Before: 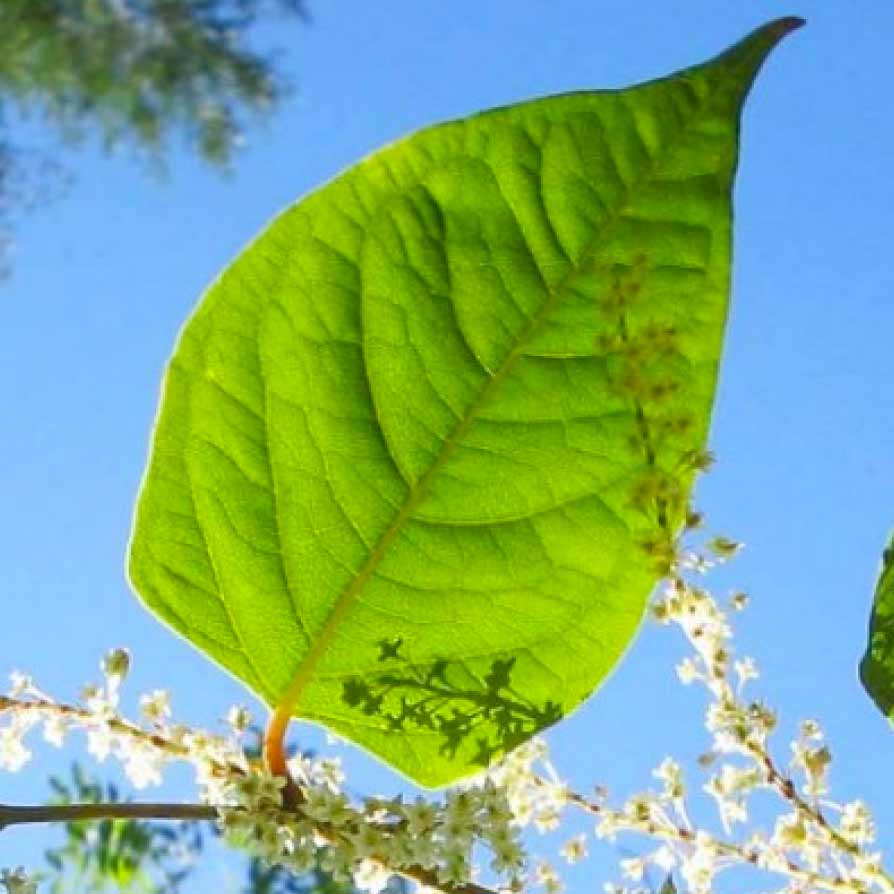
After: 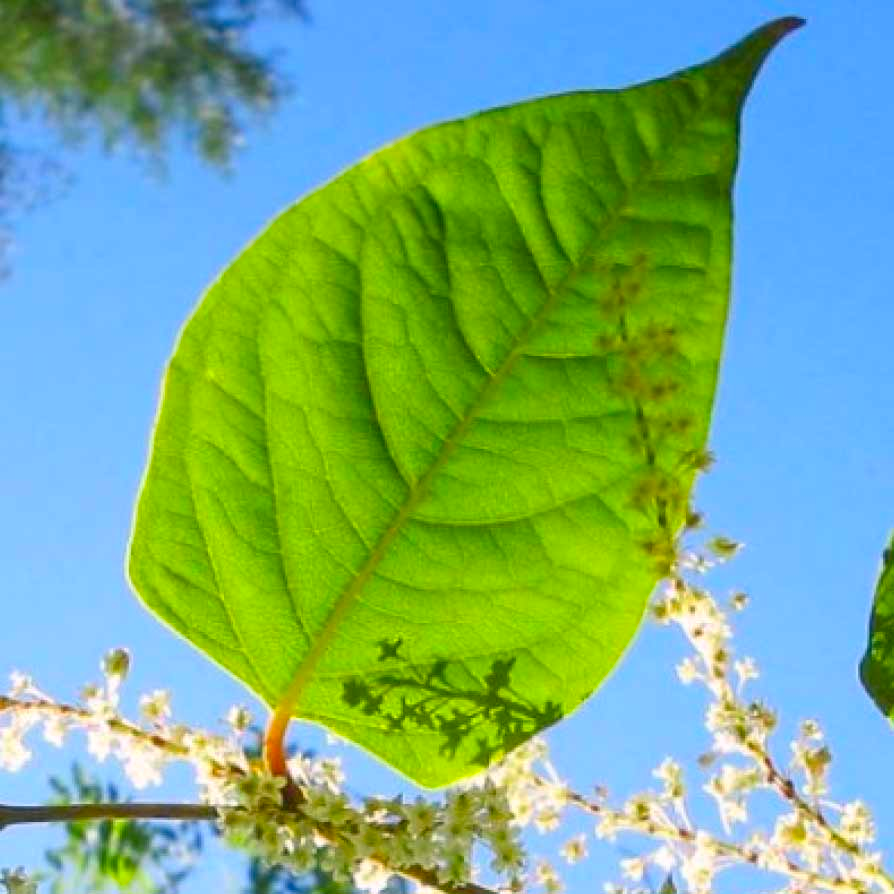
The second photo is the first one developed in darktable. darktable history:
color correction: highlights a* 3.4, highlights b* 1.8, saturation 1.24
